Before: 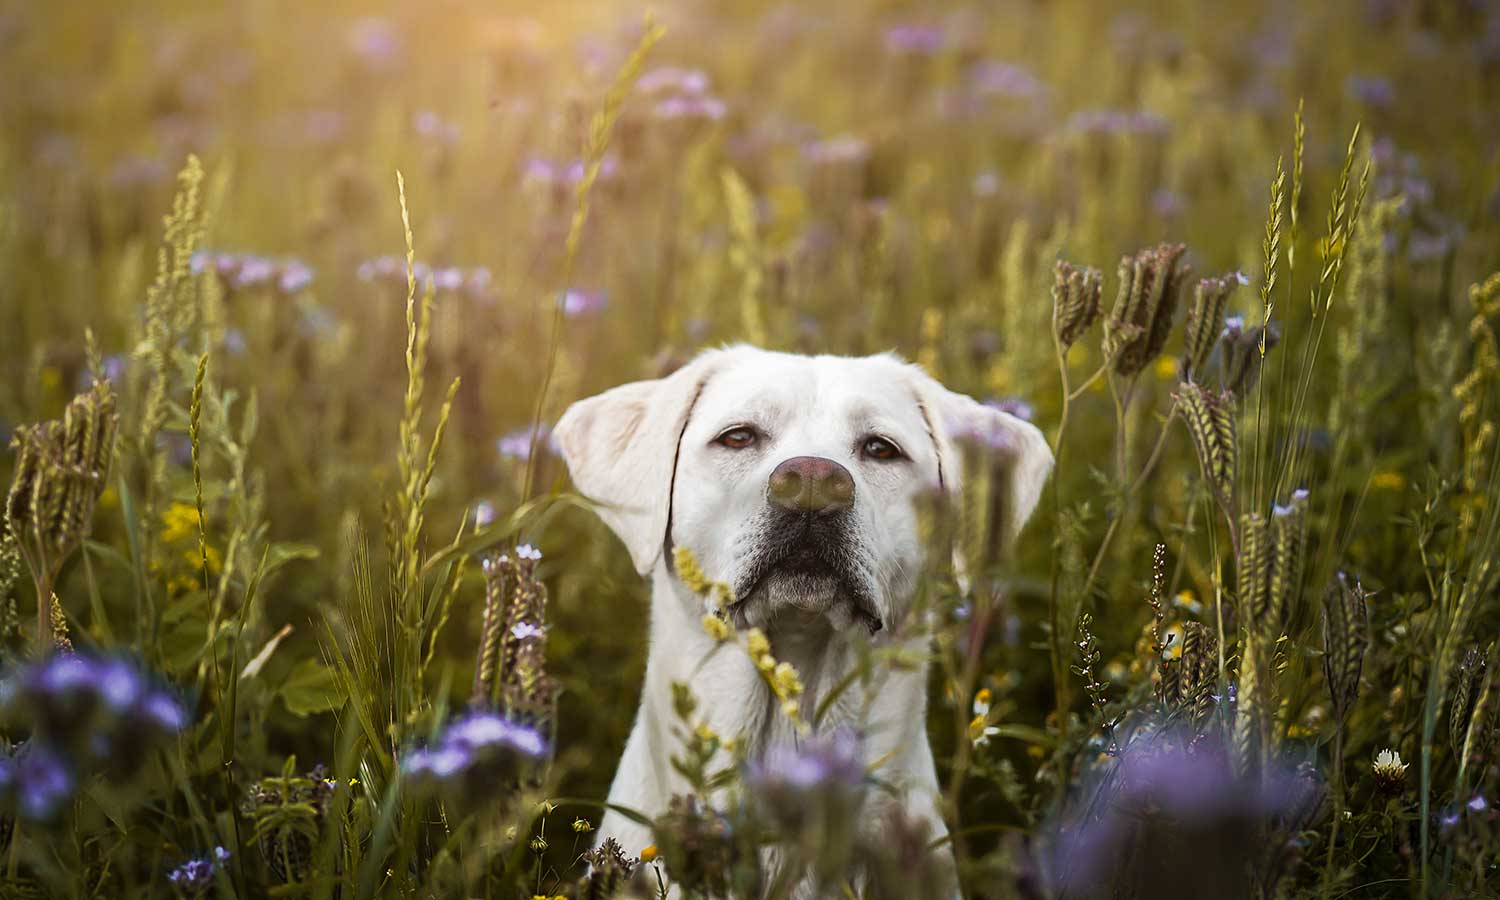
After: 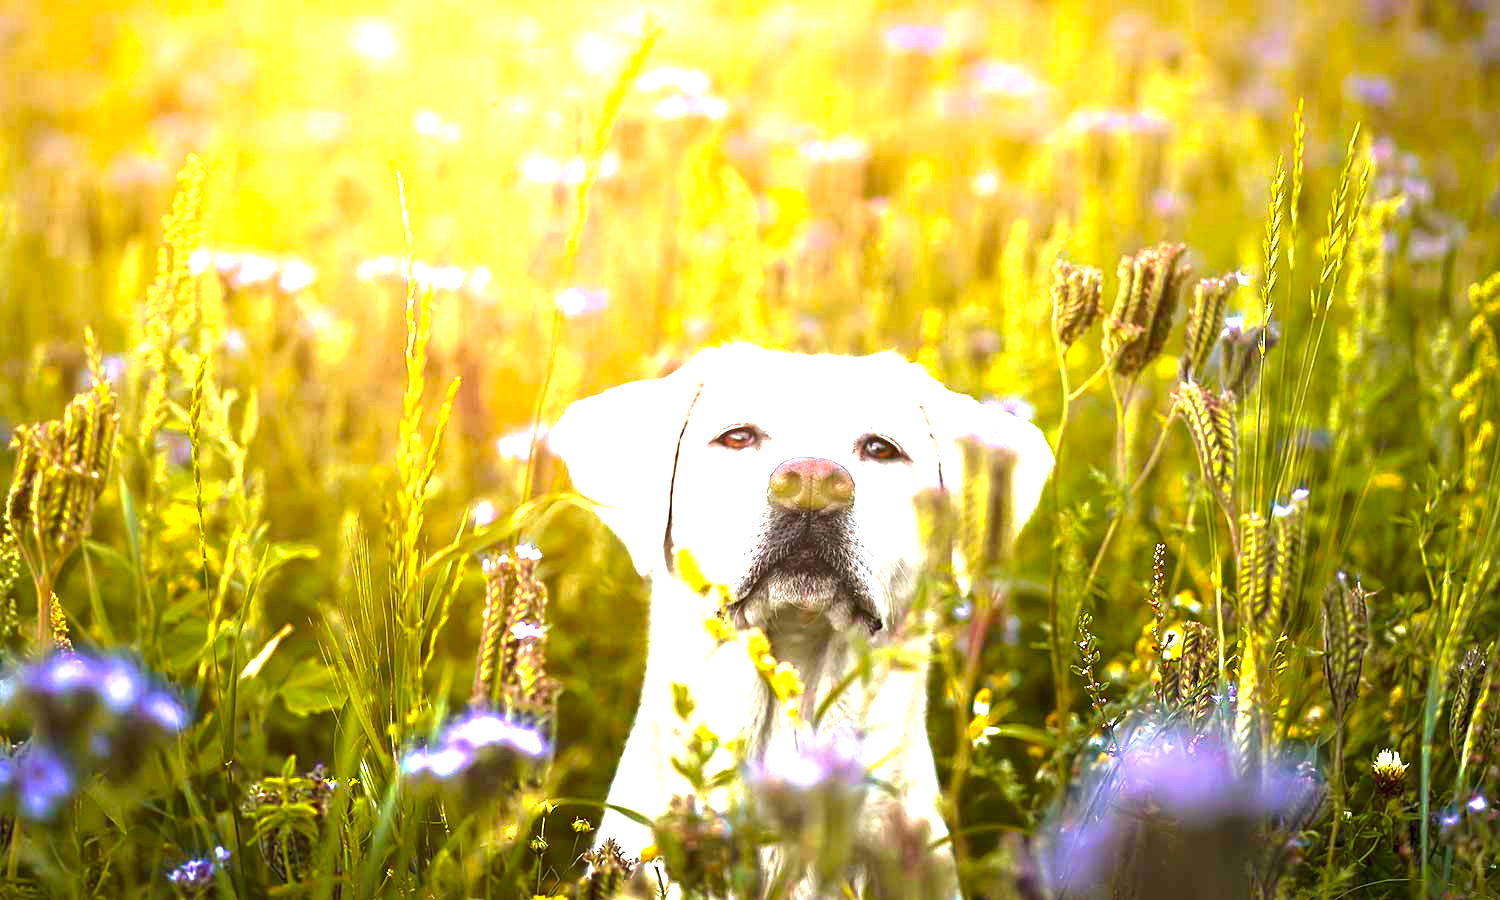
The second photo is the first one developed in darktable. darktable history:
contrast brightness saturation: saturation 0.485
exposure: exposure 2.001 EV, compensate highlight preservation false
